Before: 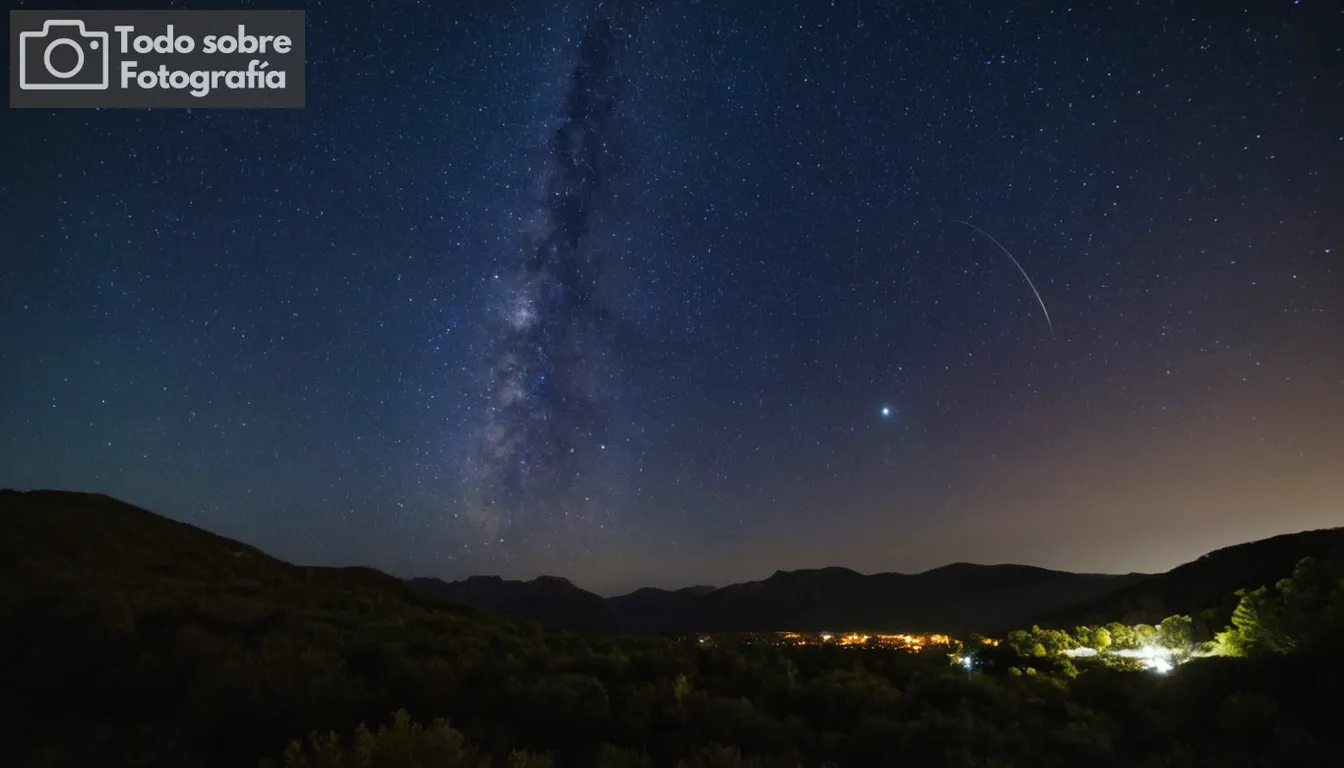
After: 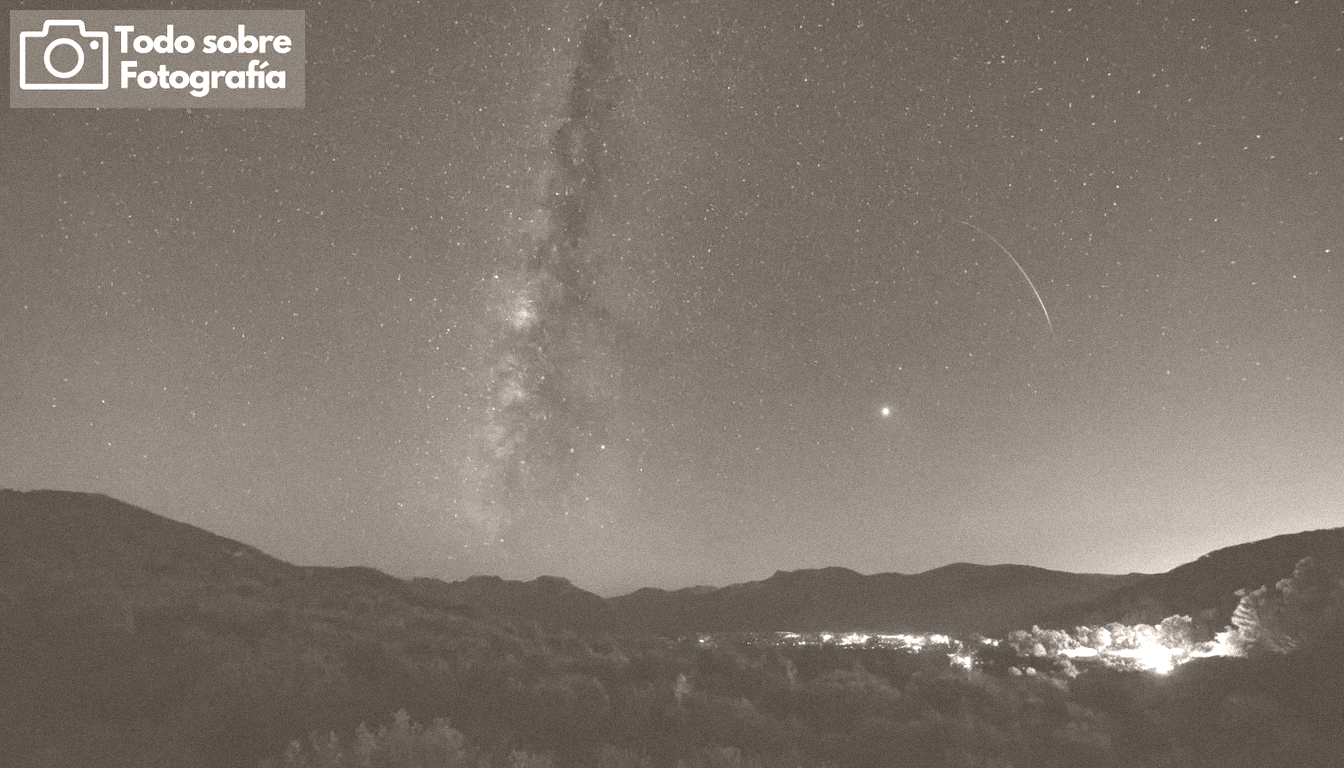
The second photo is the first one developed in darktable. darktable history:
color balance rgb: shadows lift › chroma 1%, shadows lift › hue 113°, highlights gain › chroma 0.2%, highlights gain › hue 333°, perceptual saturation grading › global saturation 20%, perceptual saturation grading › highlights -50%, perceptual saturation grading › shadows 25%, contrast -10%
grain: mid-tones bias 0%
exposure: compensate highlight preservation false
colorize: hue 34.49°, saturation 35.33%, source mix 100%, lightness 55%, version 1
